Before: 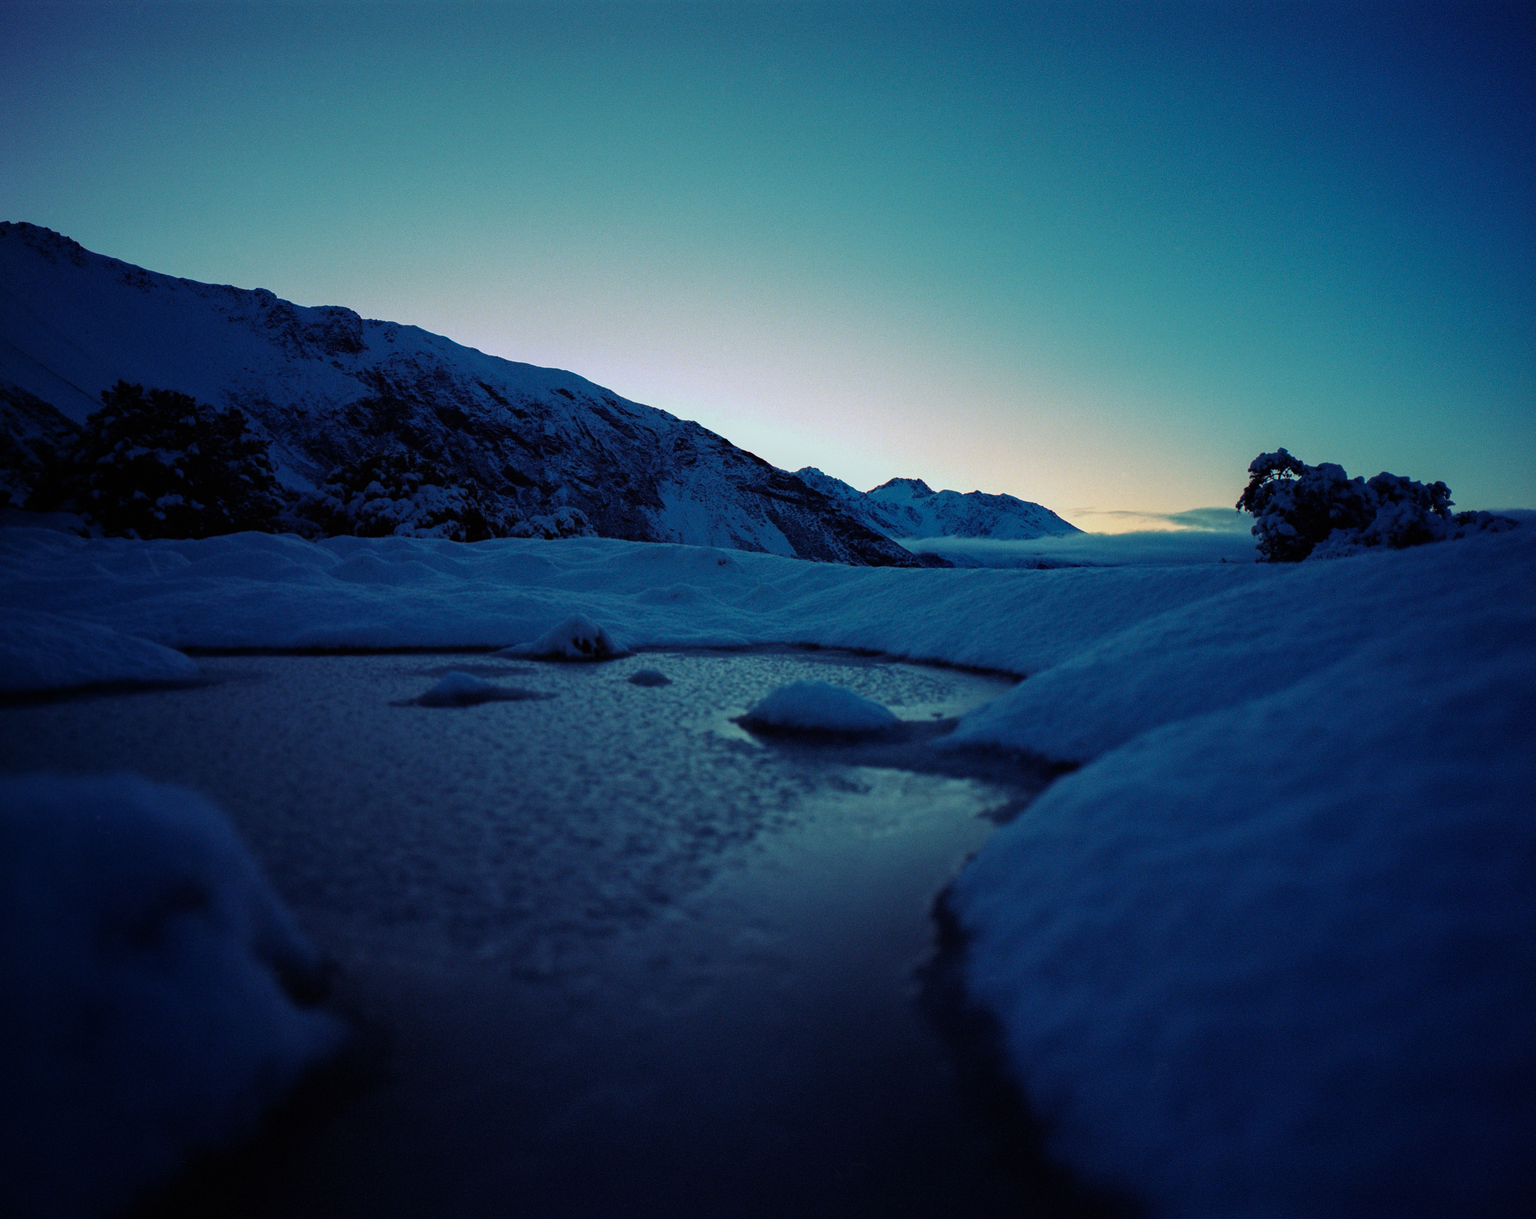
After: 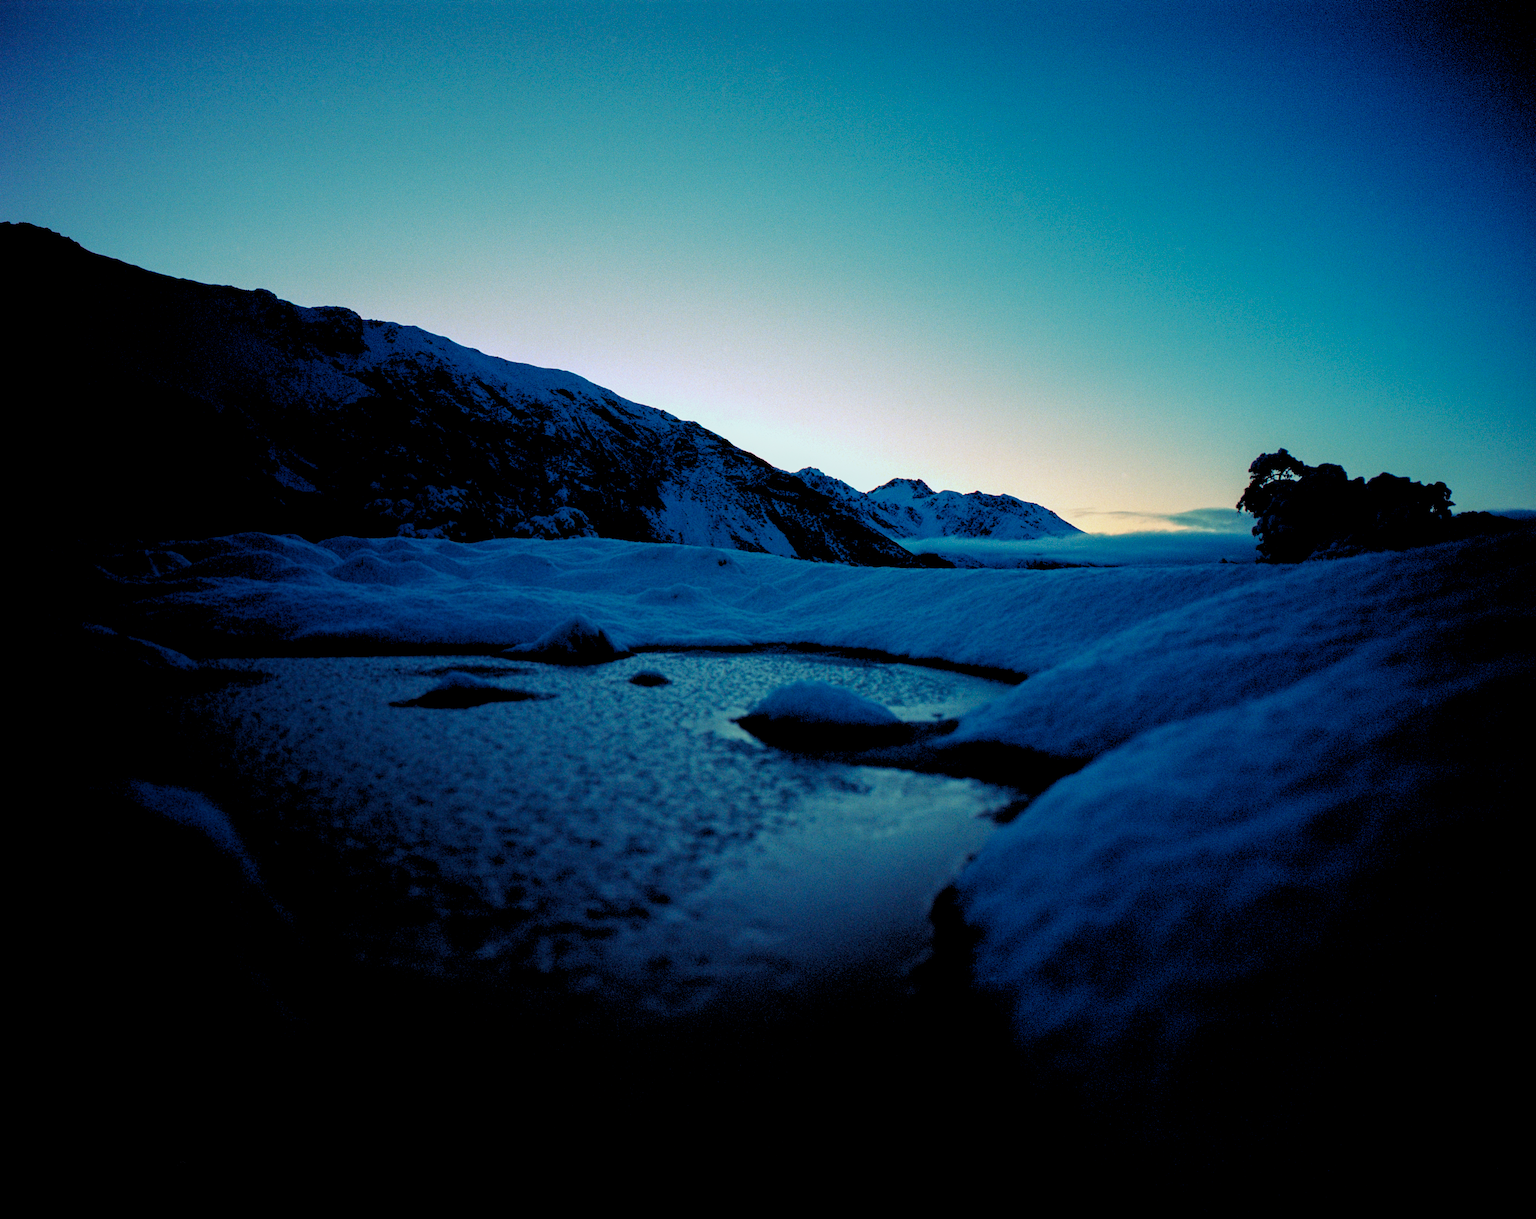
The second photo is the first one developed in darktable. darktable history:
rgb levels: levels [[0.013, 0.434, 0.89], [0, 0.5, 1], [0, 0.5, 1]]
color balance rgb: perceptual saturation grading › global saturation 20%, perceptual saturation grading › highlights -25%, perceptual saturation grading › shadows 25%
